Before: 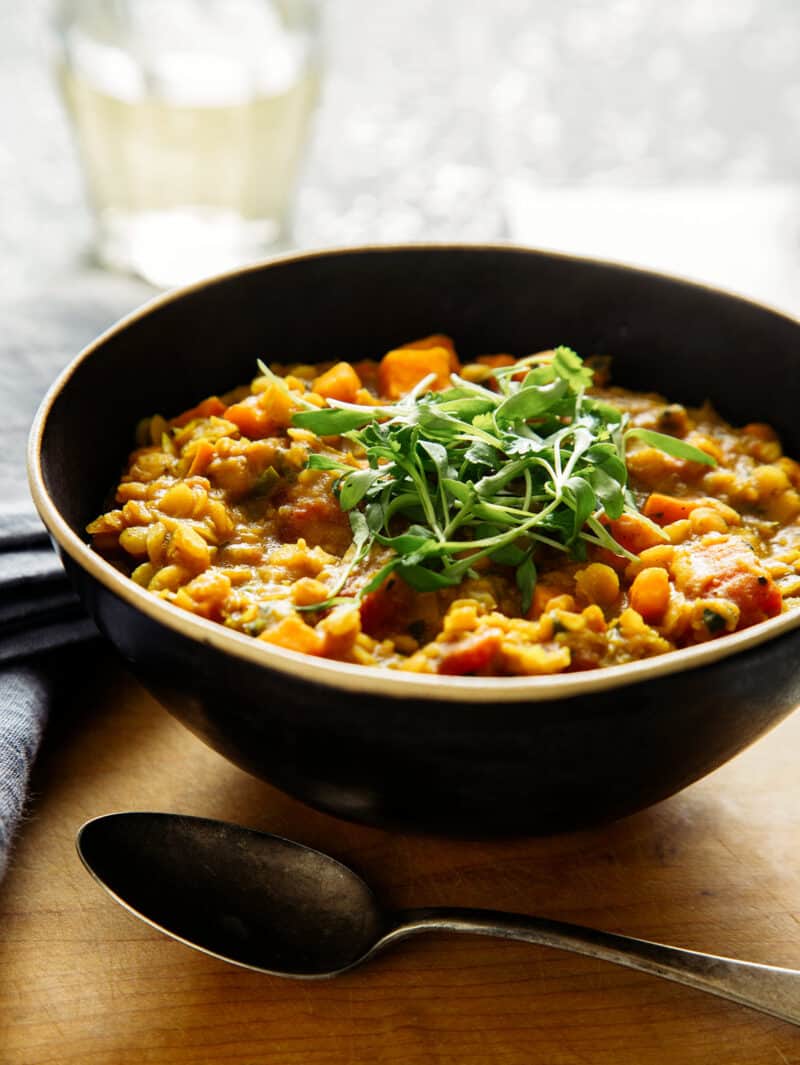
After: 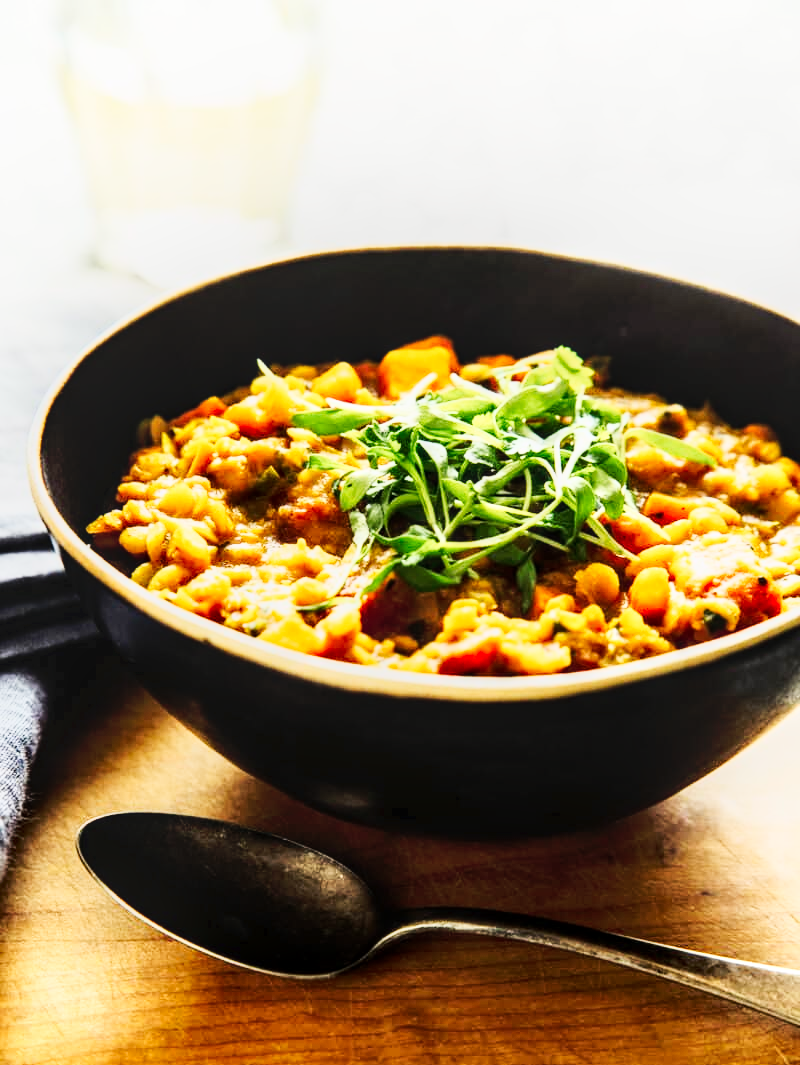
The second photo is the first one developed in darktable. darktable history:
local contrast: detail 130%
exposure: exposure -0.17 EV, compensate highlight preservation false
base curve: curves: ch0 [(0, 0) (0.026, 0.03) (0.109, 0.232) (0.351, 0.748) (0.669, 0.968) (1, 1)]
tone curve: curves: ch0 [(0, 0) (0.003, 0.01) (0.011, 0.015) (0.025, 0.023) (0.044, 0.038) (0.069, 0.058) (0.1, 0.093) (0.136, 0.134) (0.177, 0.176) (0.224, 0.221) (0.277, 0.282) (0.335, 0.36) (0.399, 0.438) (0.468, 0.54) (0.543, 0.632) (0.623, 0.724) (0.709, 0.814) (0.801, 0.885) (0.898, 0.947) (1, 1)], preserve colors none
